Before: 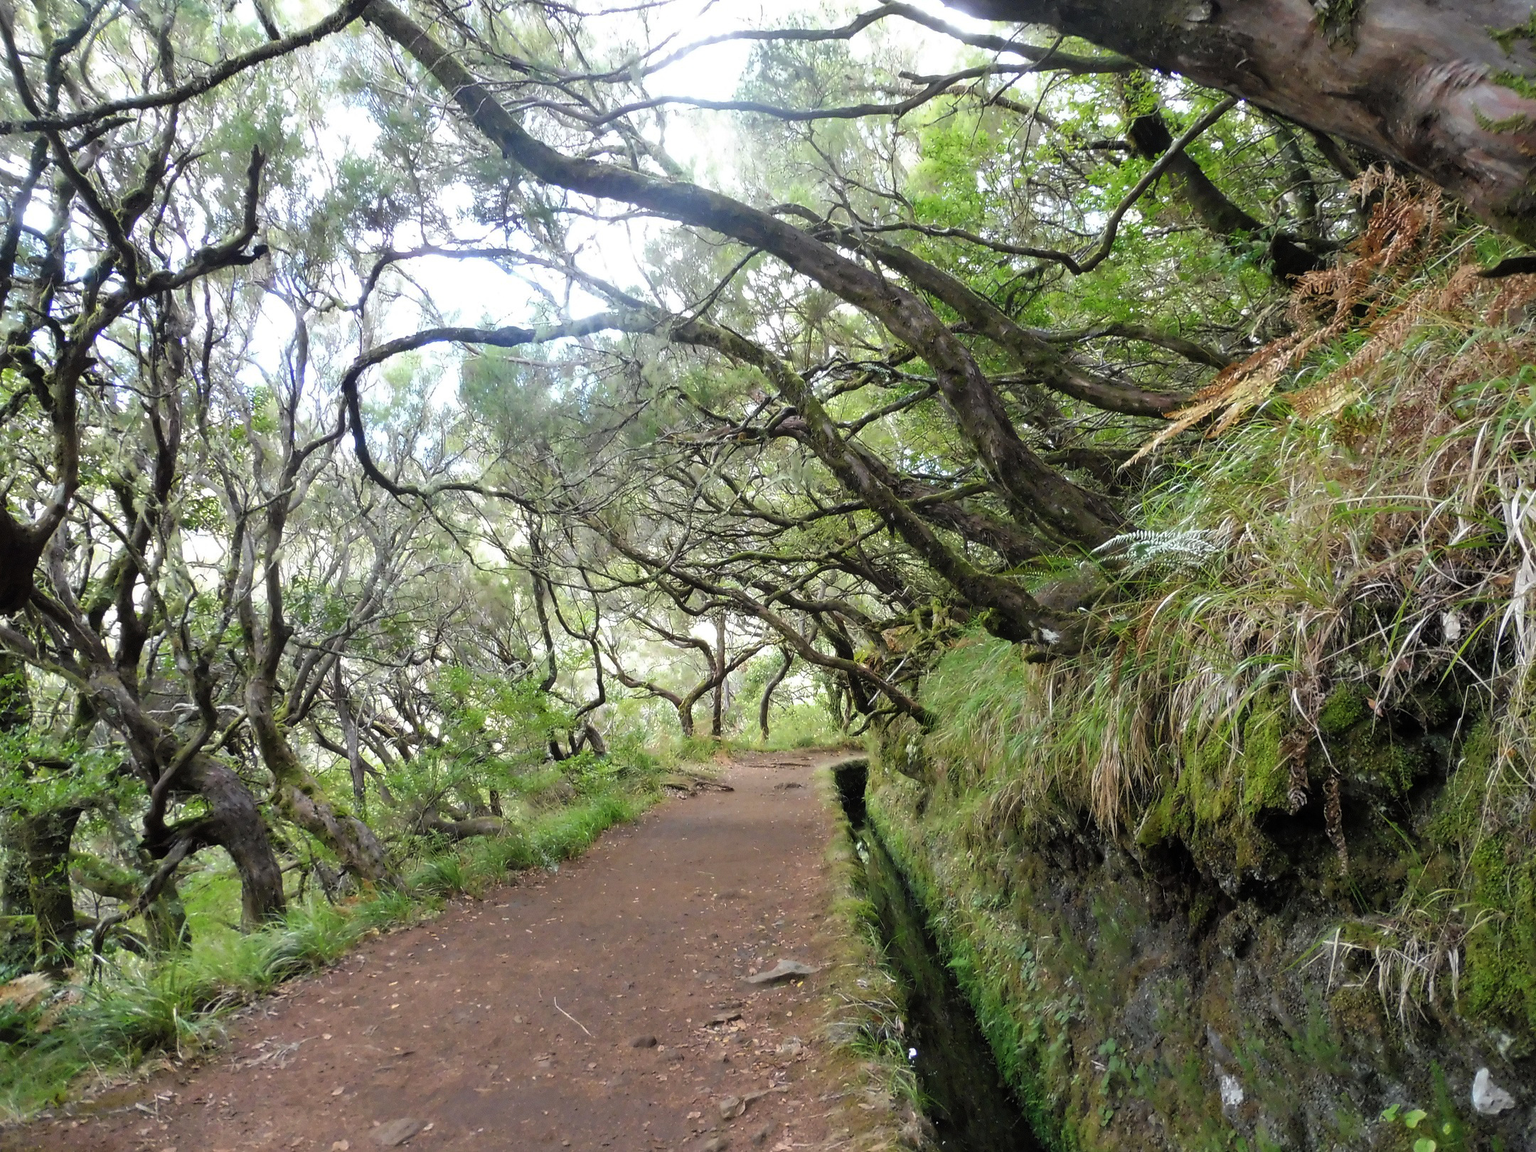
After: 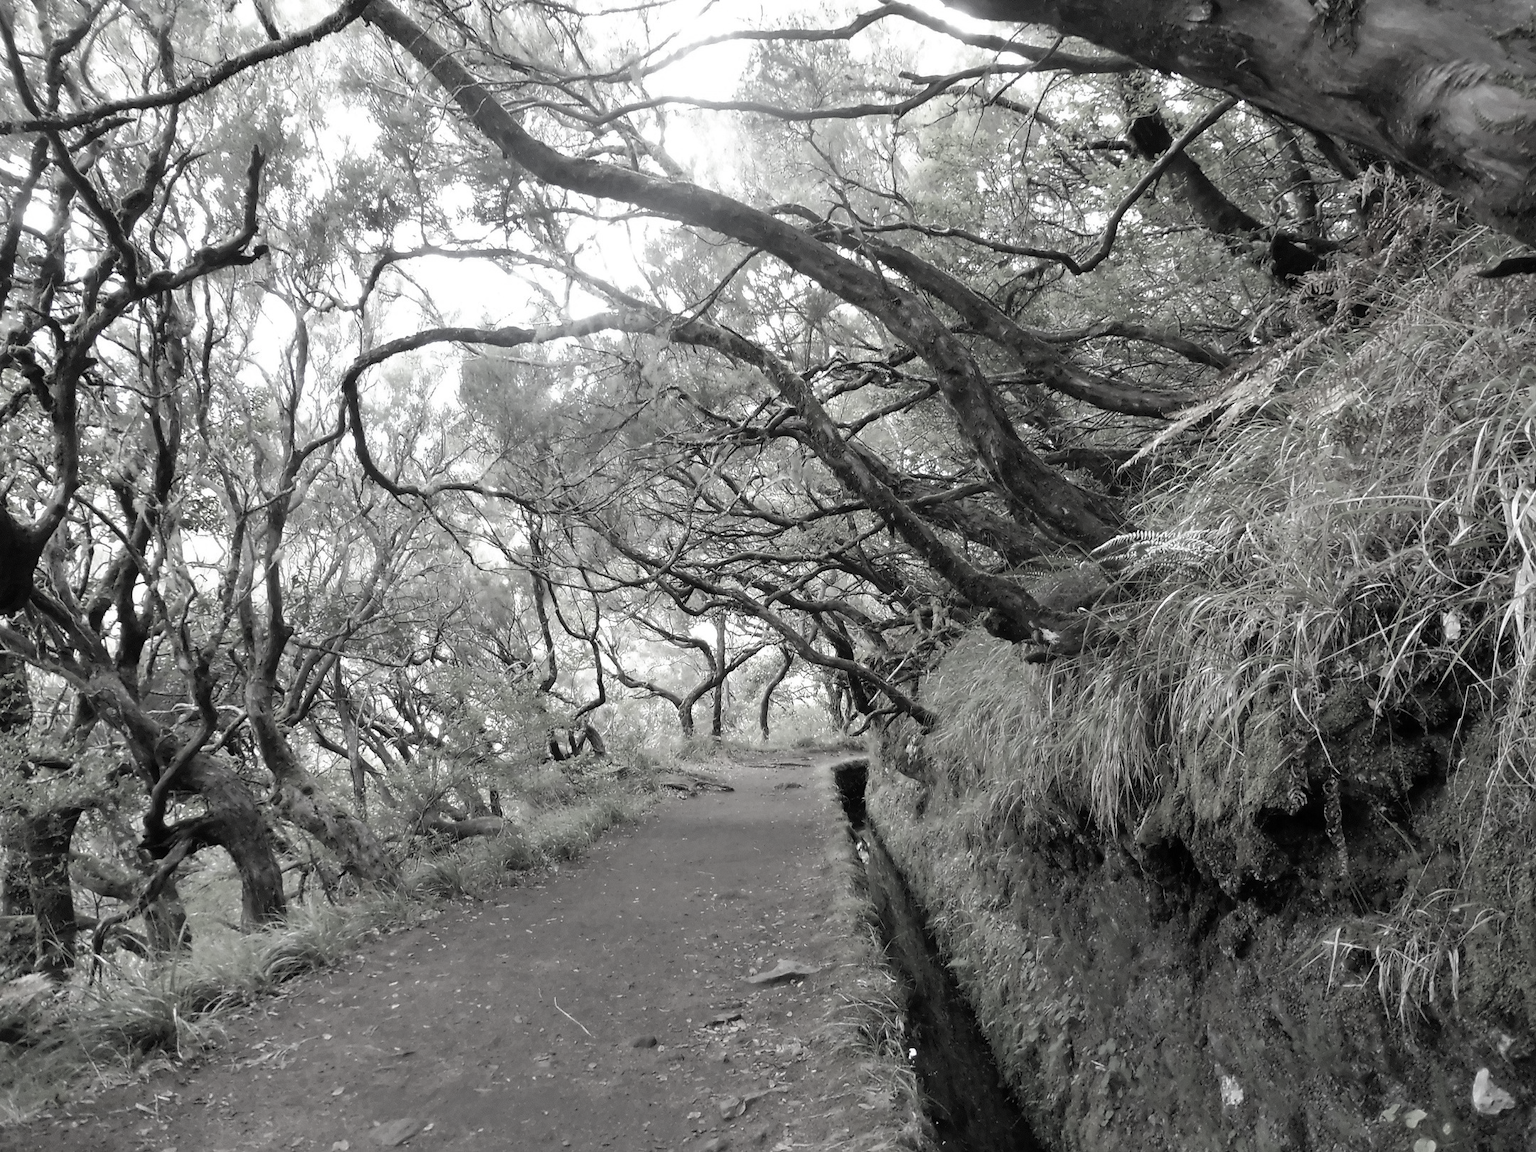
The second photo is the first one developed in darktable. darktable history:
color zones: curves: ch1 [(0, 0.153) (0.143, 0.15) (0.286, 0.151) (0.429, 0.152) (0.571, 0.152) (0.714, 0.151) (0.857, 0.151) (1, 0.153)], mix 31.29%
